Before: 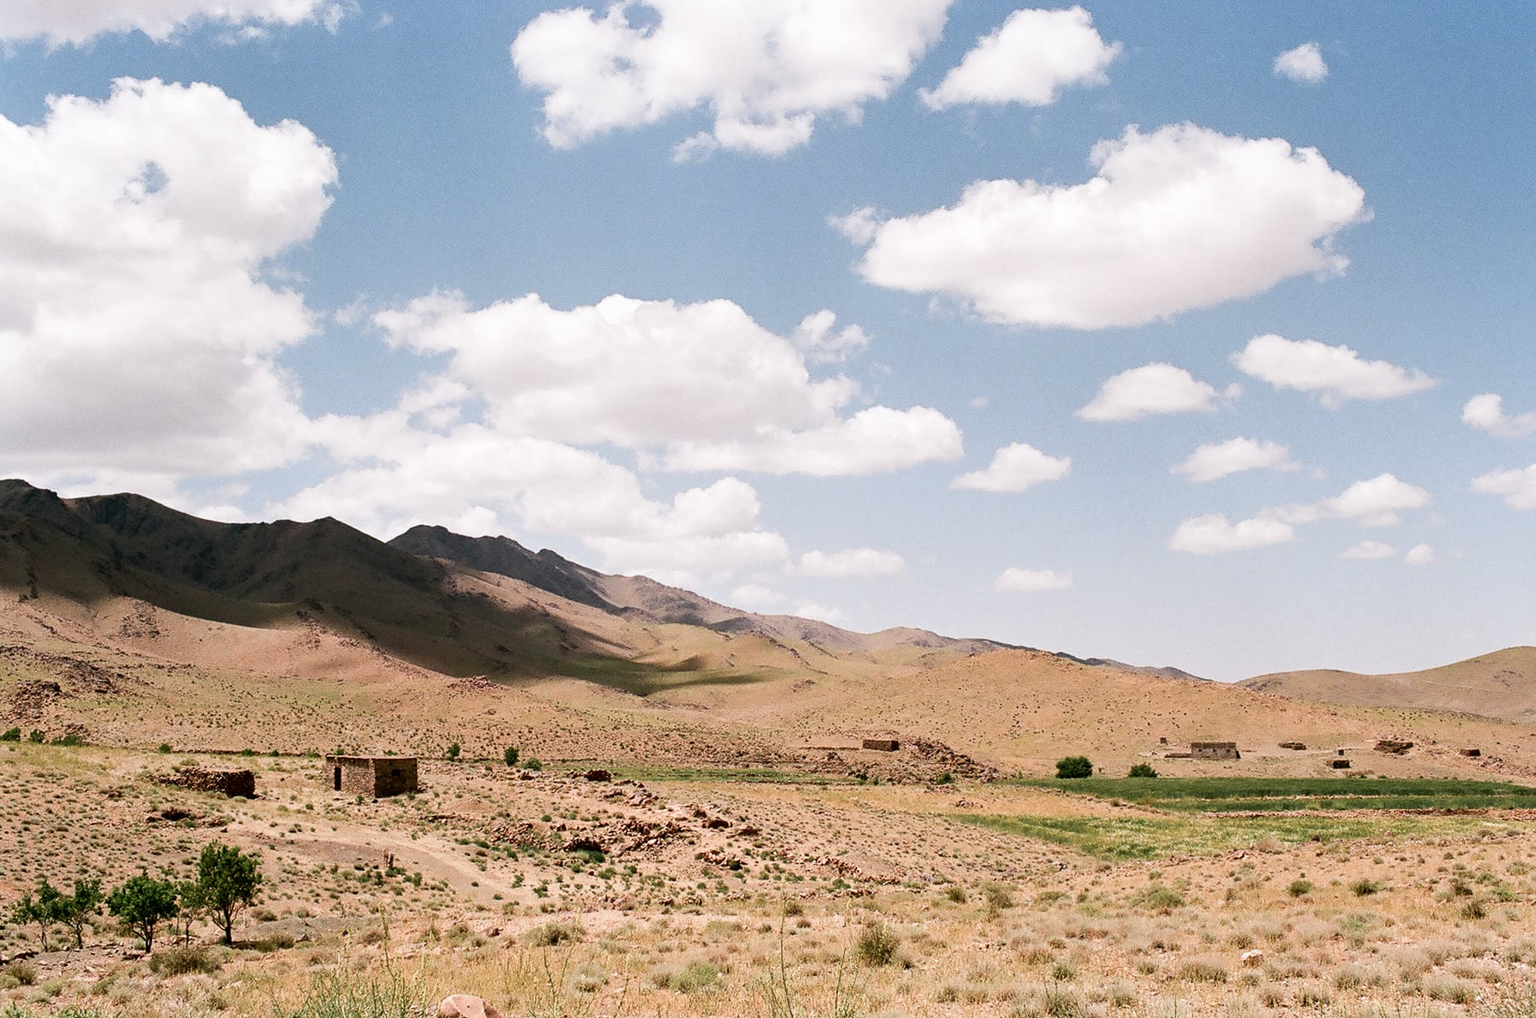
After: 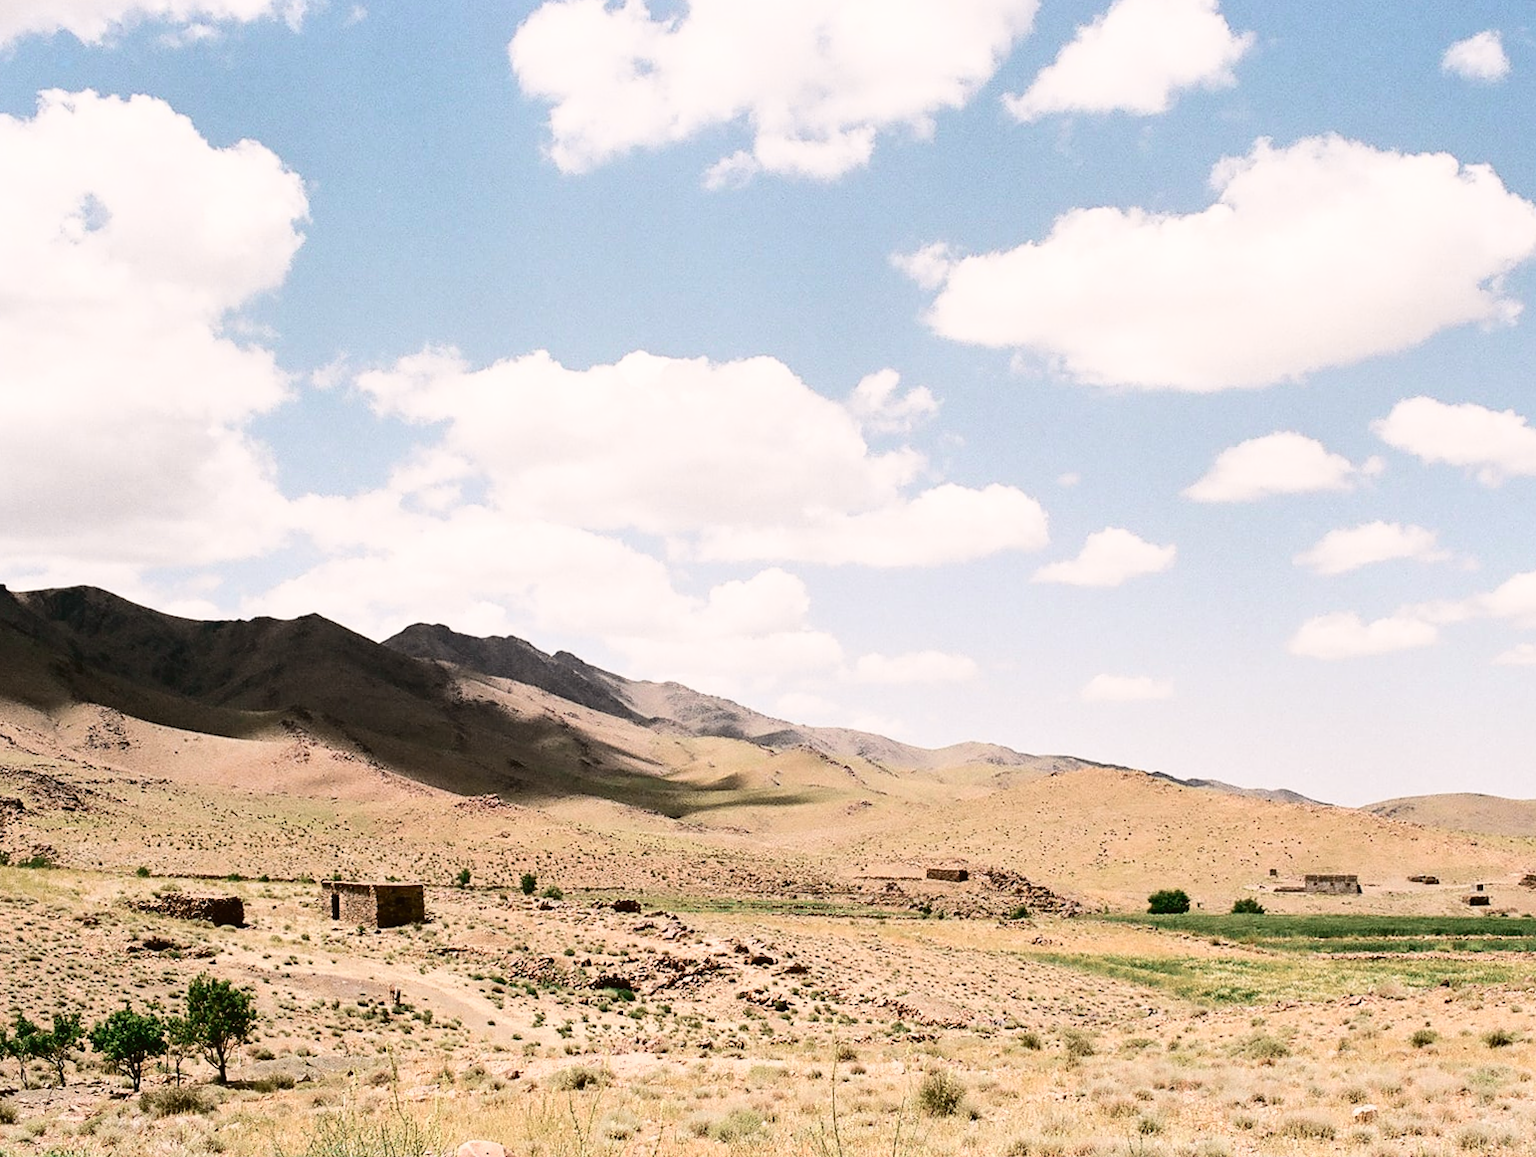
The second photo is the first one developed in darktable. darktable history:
rotate and perspective: rotation 0.074°, lens shift (vertical) 0.096, lens shift (horizontal) -0.041, crop left 0.043, crop right 0.952, crop top 0.024, crop bottom 0.979
crop and rotate: left 1.088%, right 8.807%
tone curve: curves: ch0 [(0, 0.023) (0.1, 0.084) (0.184, 0.168) (0.45, 0.54) (0.57, 0.683) (0.722, 0.825) (0.877, 0.948) (1, 1)]; ch1 [(0, 0) (0.414, 0.395) (0.453, 0.437) (0.502, 0.509) (0.521, 0.519) (0.573, 0.568) (0.618, 0.61) (0.654, 0.642) (1, 1)]; ch2 [(0, 0) (0.421, 0.43) (0.45, 0.463) (0.492, 0.504) (0.511, 0.519) (0.557, 0.557) (0.602, 0.605) (1, 1)], color space Lab, independent channels, preserve colors none
